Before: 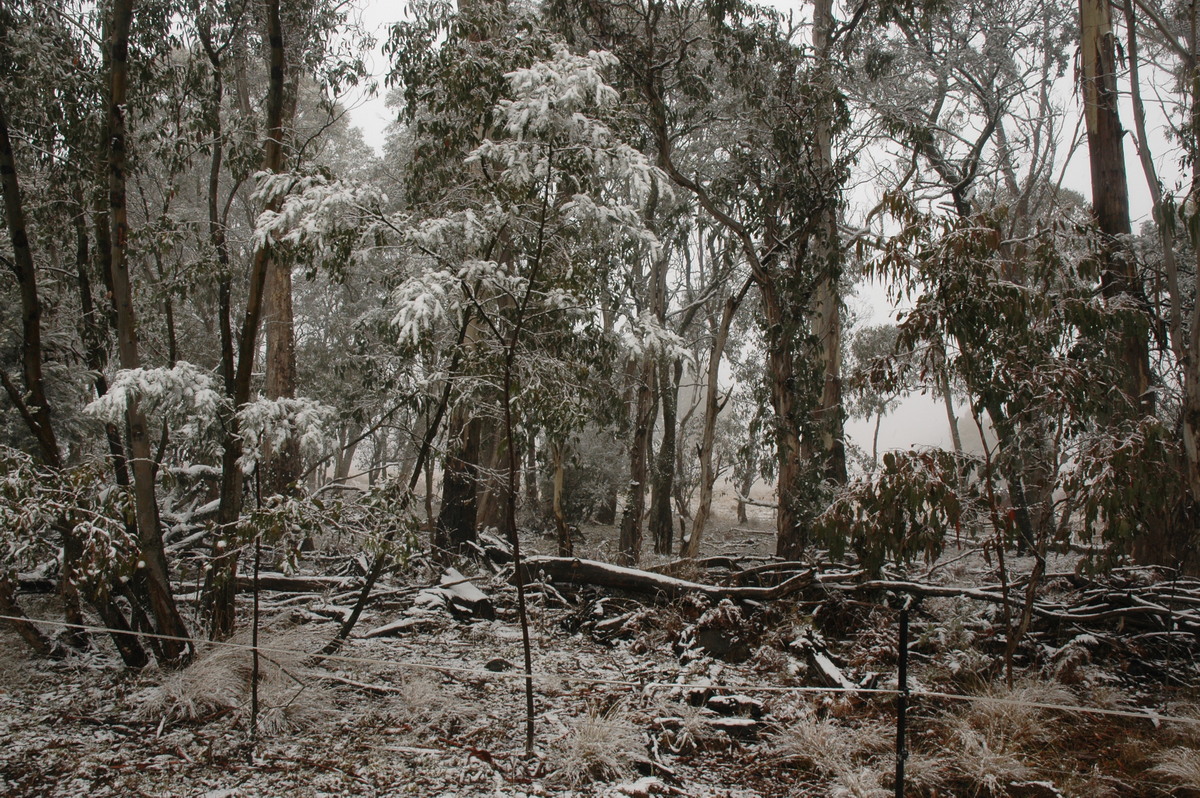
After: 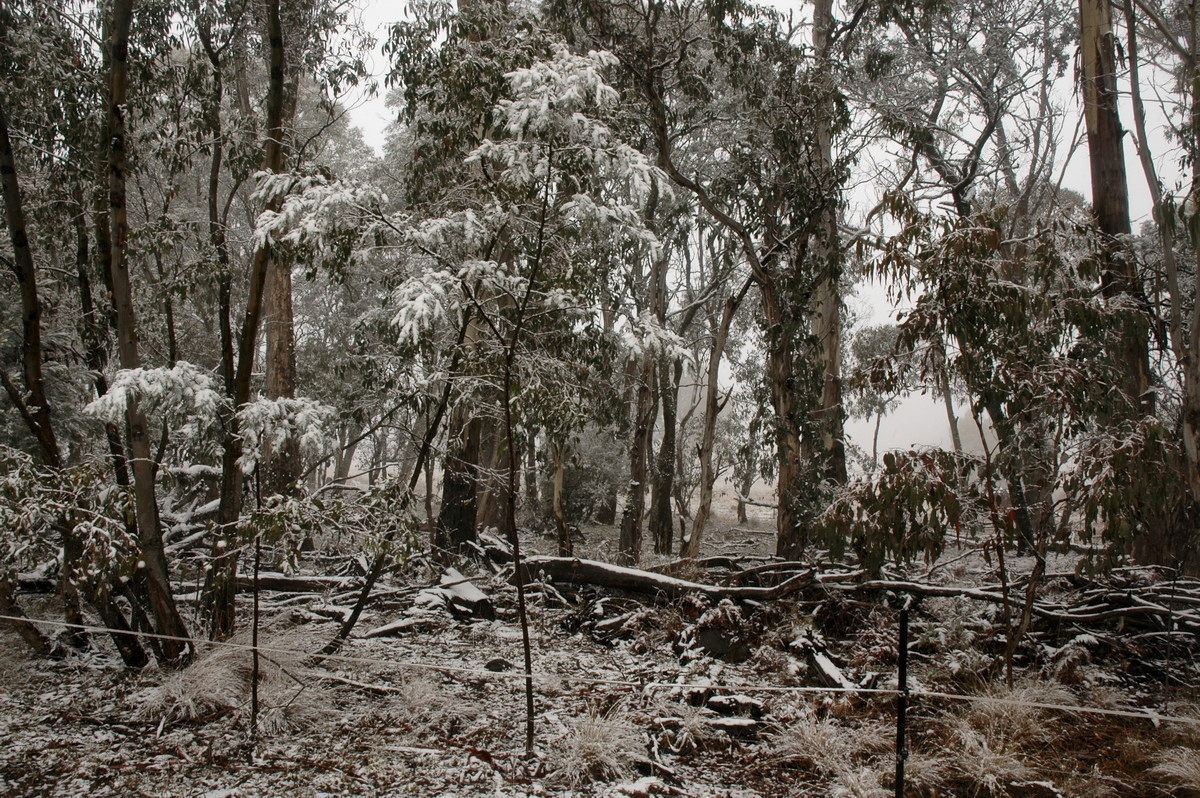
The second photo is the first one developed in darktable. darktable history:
local contrast: mode bilateral grid, contrast 30, coarseness 25, midtone range 0.2
